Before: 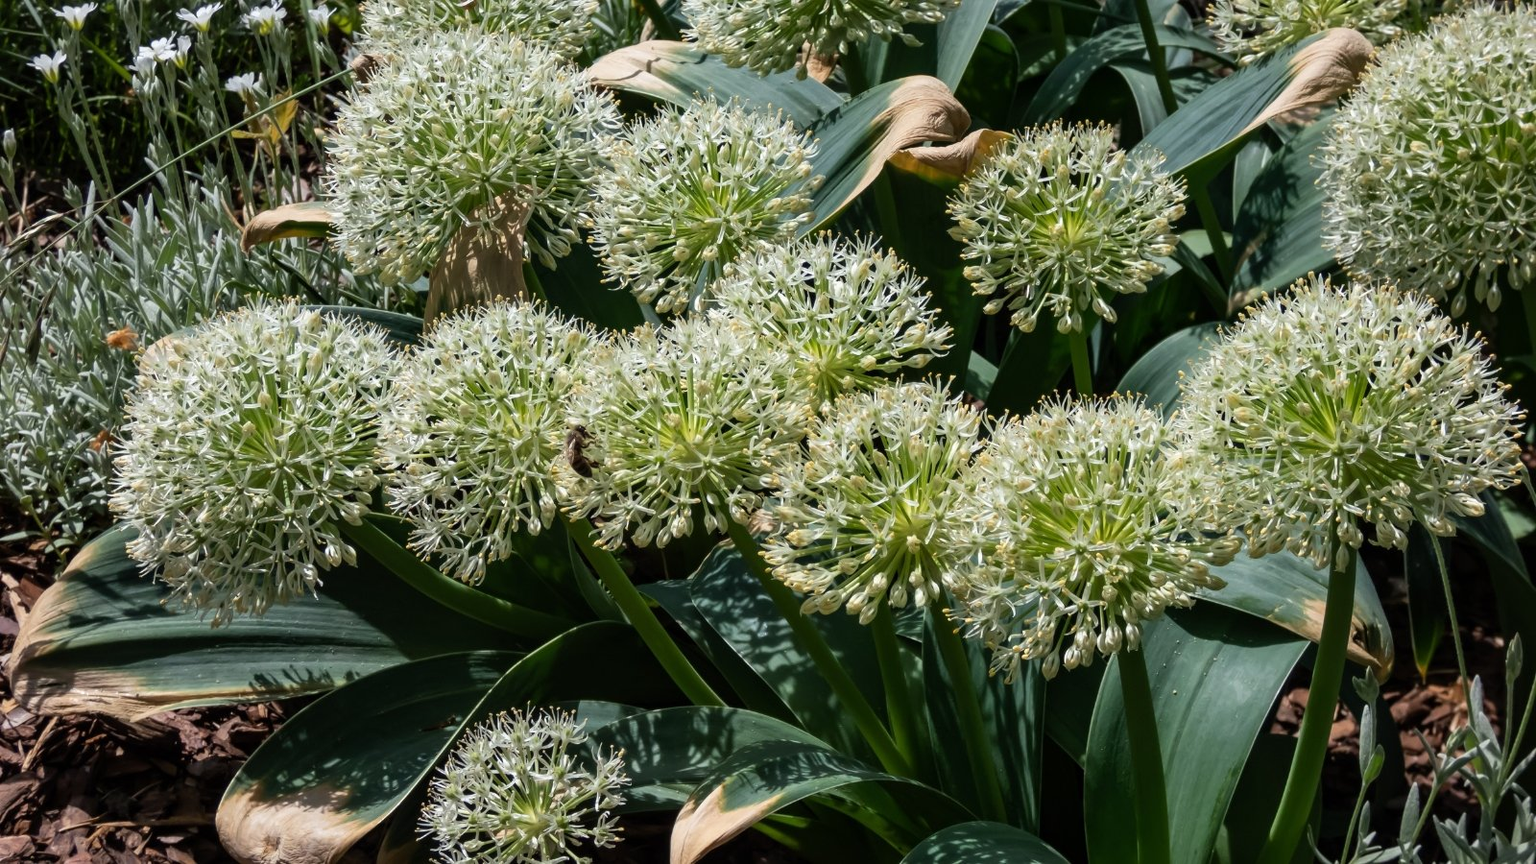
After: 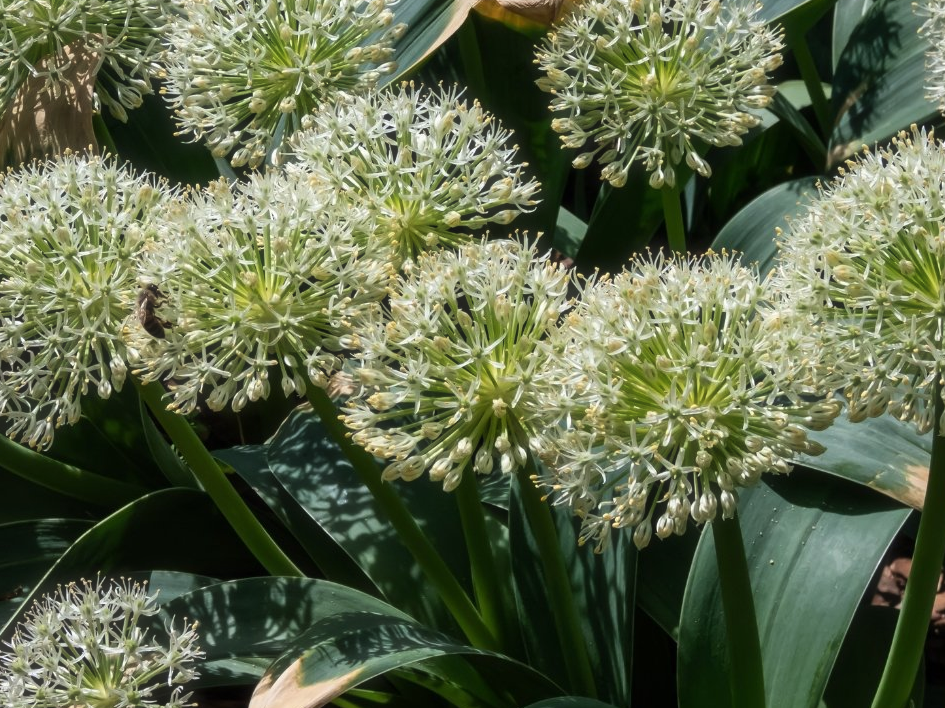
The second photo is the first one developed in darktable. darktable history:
haze removal: strength -0.05
crop and rotate: left 28.256%, top 17.734%, right 12.656%, bottom 3.573%
